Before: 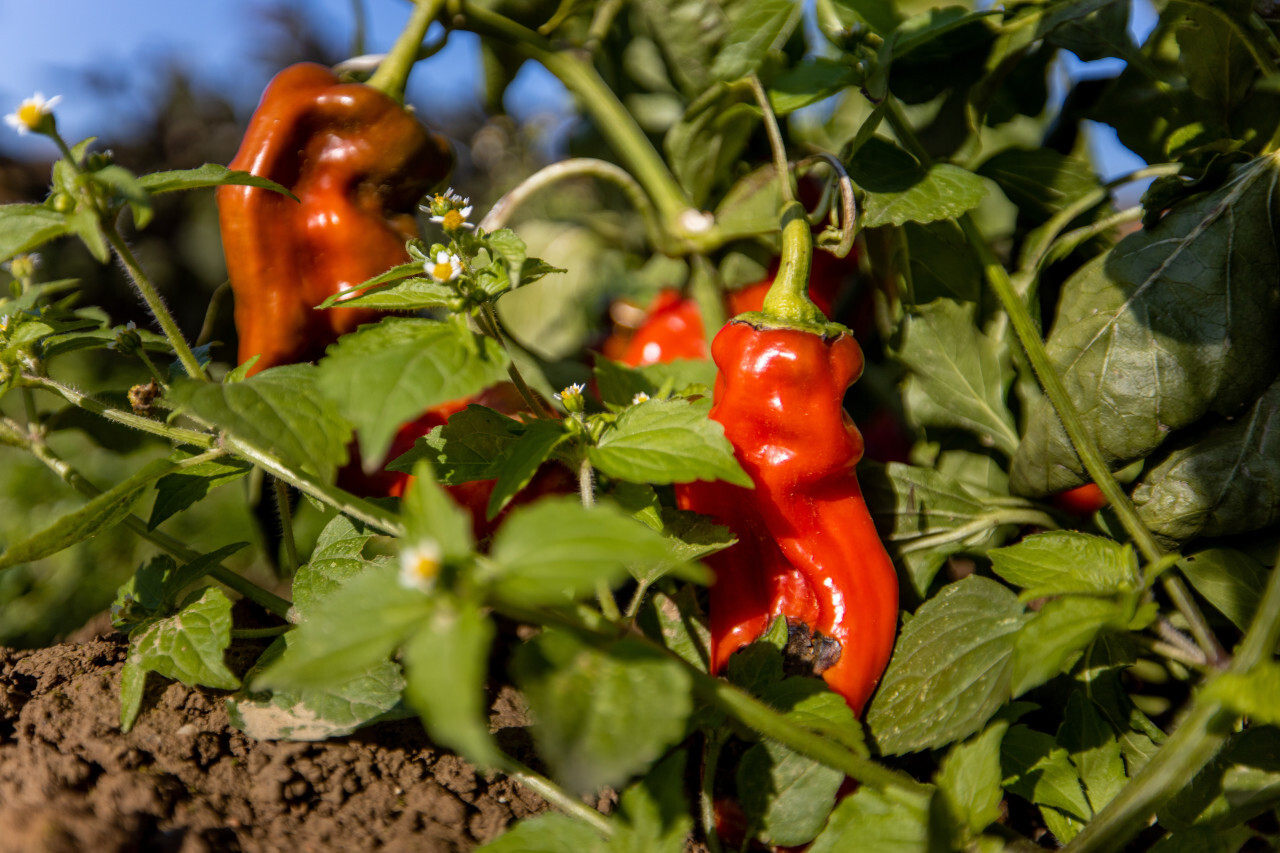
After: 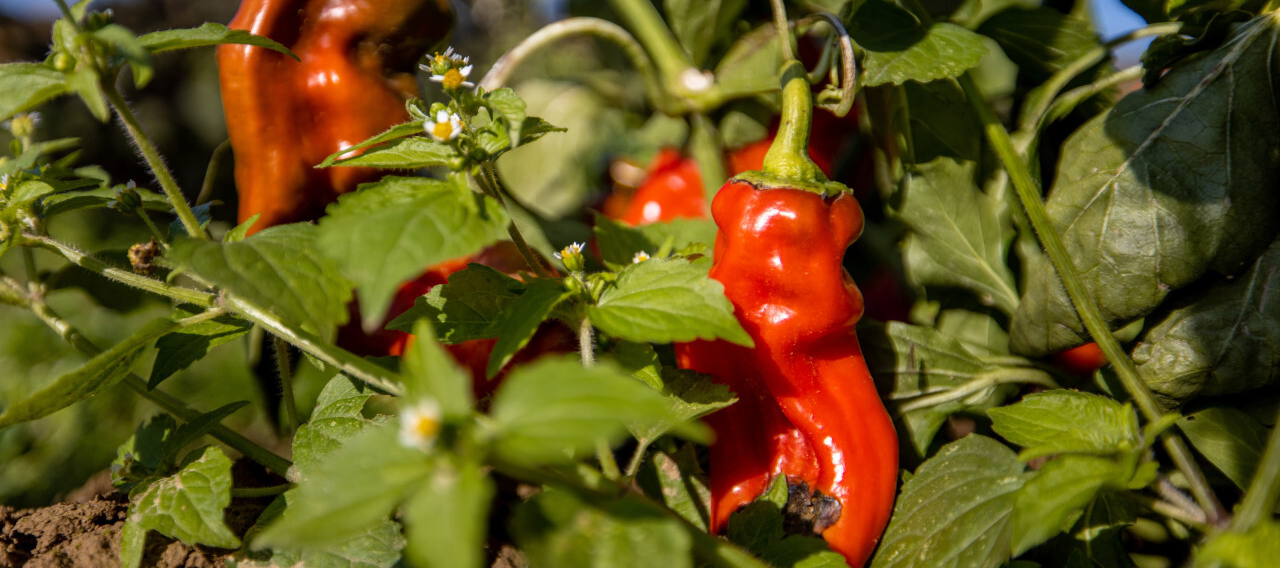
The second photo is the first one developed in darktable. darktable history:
crop: top 16.637%, bottom 16.766%
